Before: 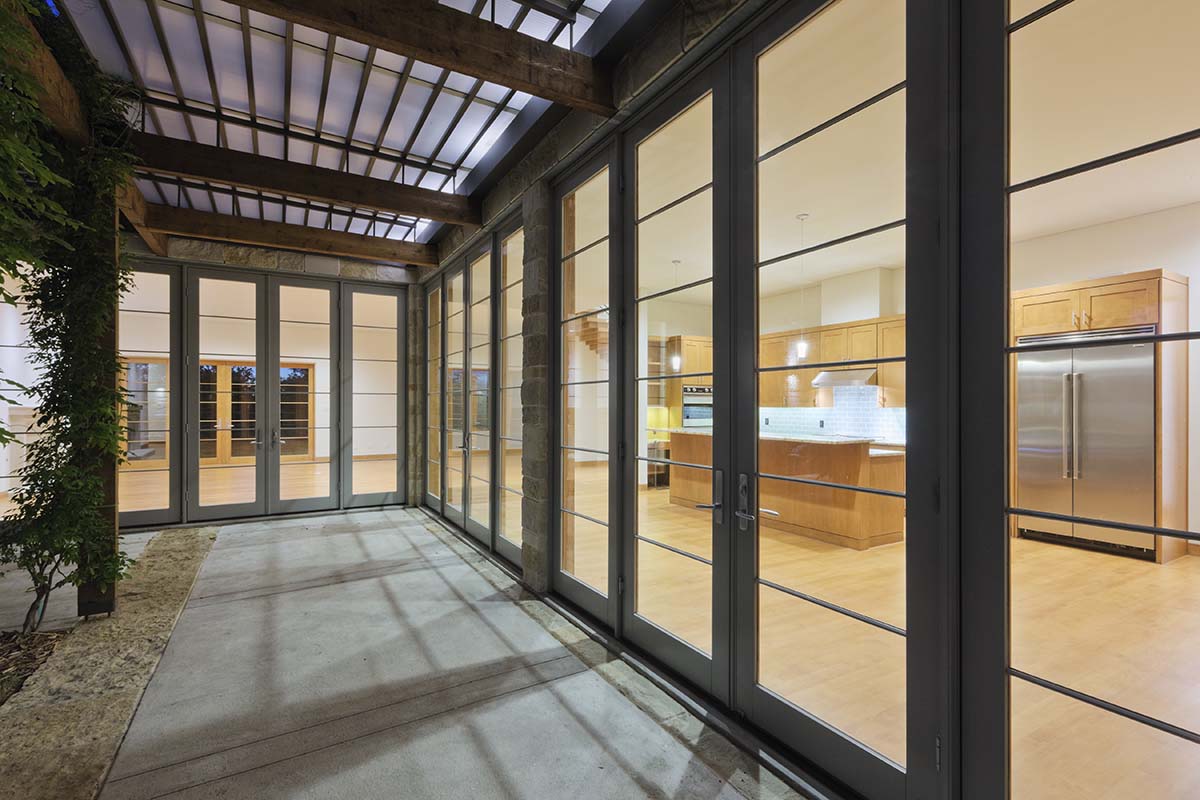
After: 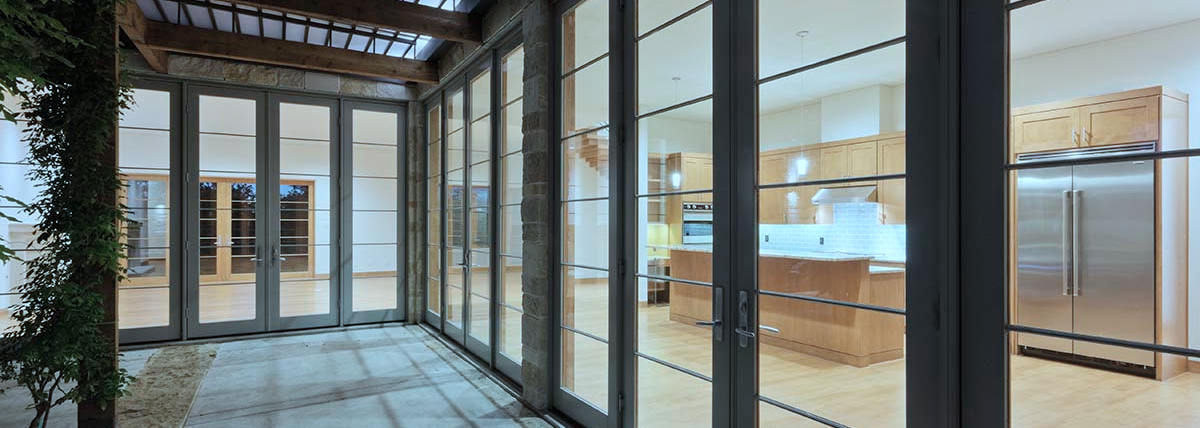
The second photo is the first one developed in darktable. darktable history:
color correction: highlights a* -12.64, highlights b* -18.1, saturation 0.7
crop and rotate: top 23.043%, bottom 23.437%
white balance: red 0.976, blue 1.04
